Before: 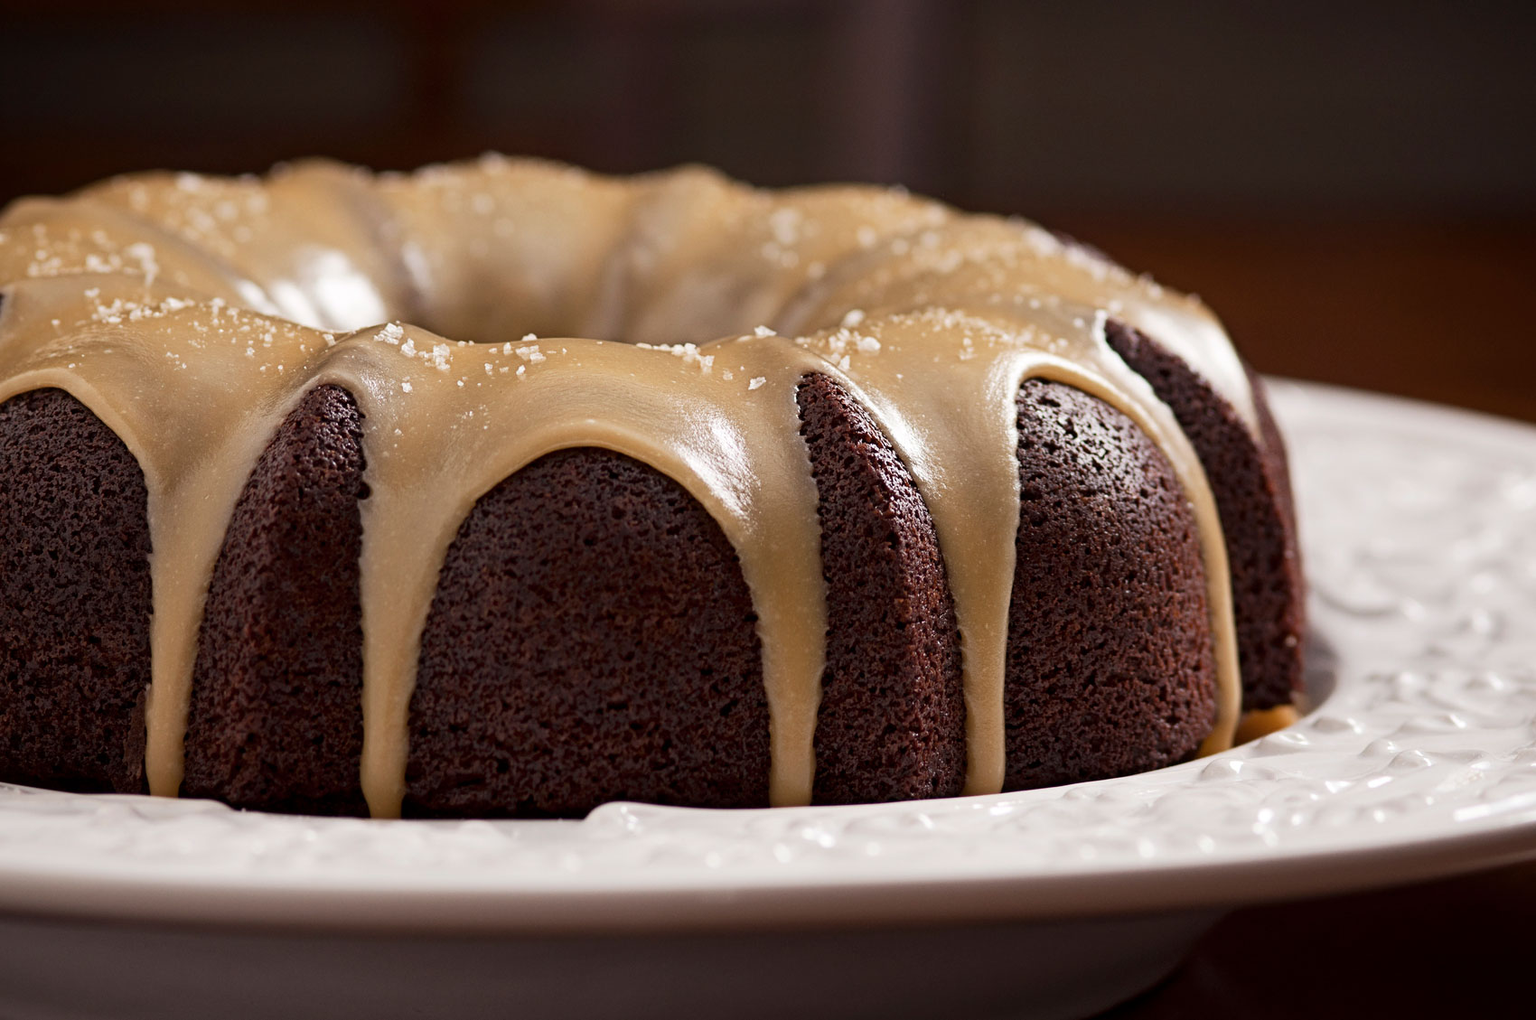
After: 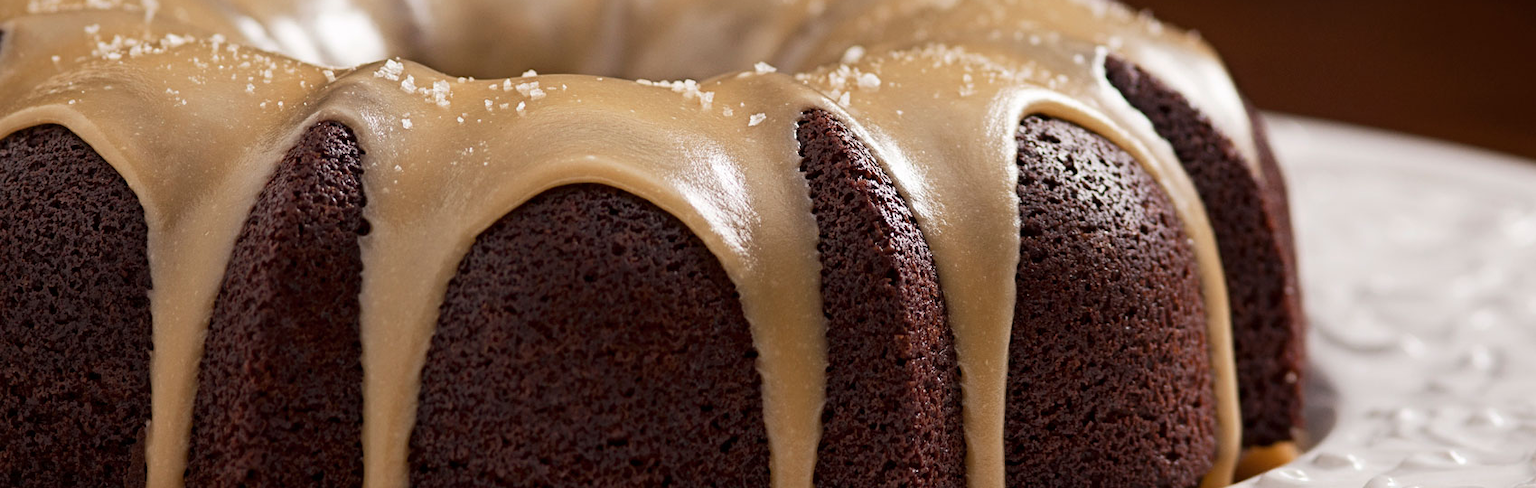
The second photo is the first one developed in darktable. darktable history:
crop and rotate: top 25.886%, bottom 26.159%
